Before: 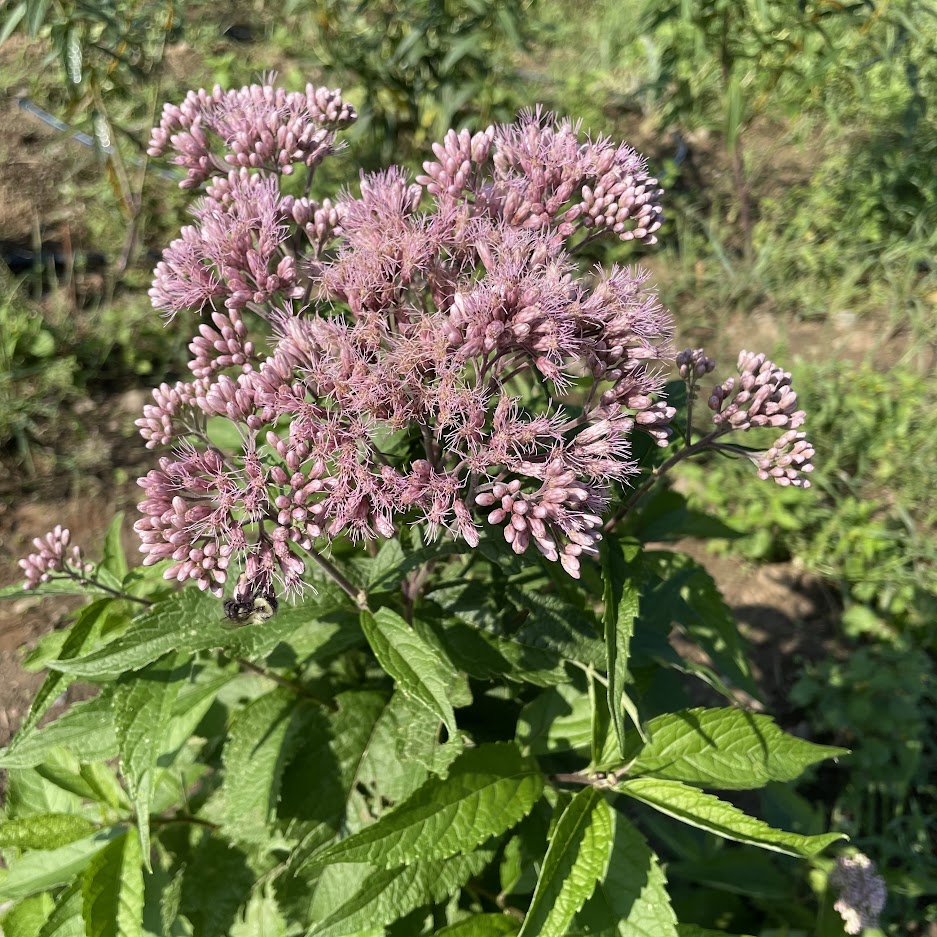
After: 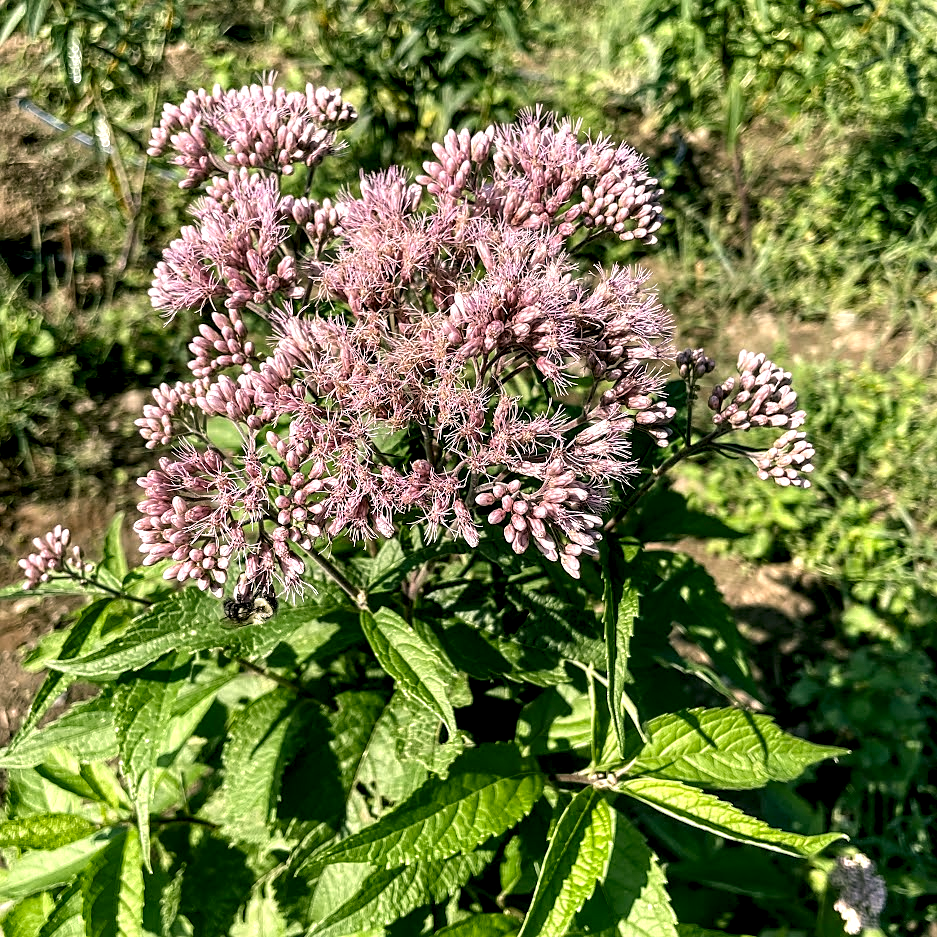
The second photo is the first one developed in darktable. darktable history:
local contrast: highlights 80%, shadows 57%, detail 175%, midtone range 0.602
color correction: highlights a* 4.02, highlights b* 4.98, shadows a* -7.55, shadows b* 4.98
sharpen: radius 1.864, amount 0.398, threshold 1.271
